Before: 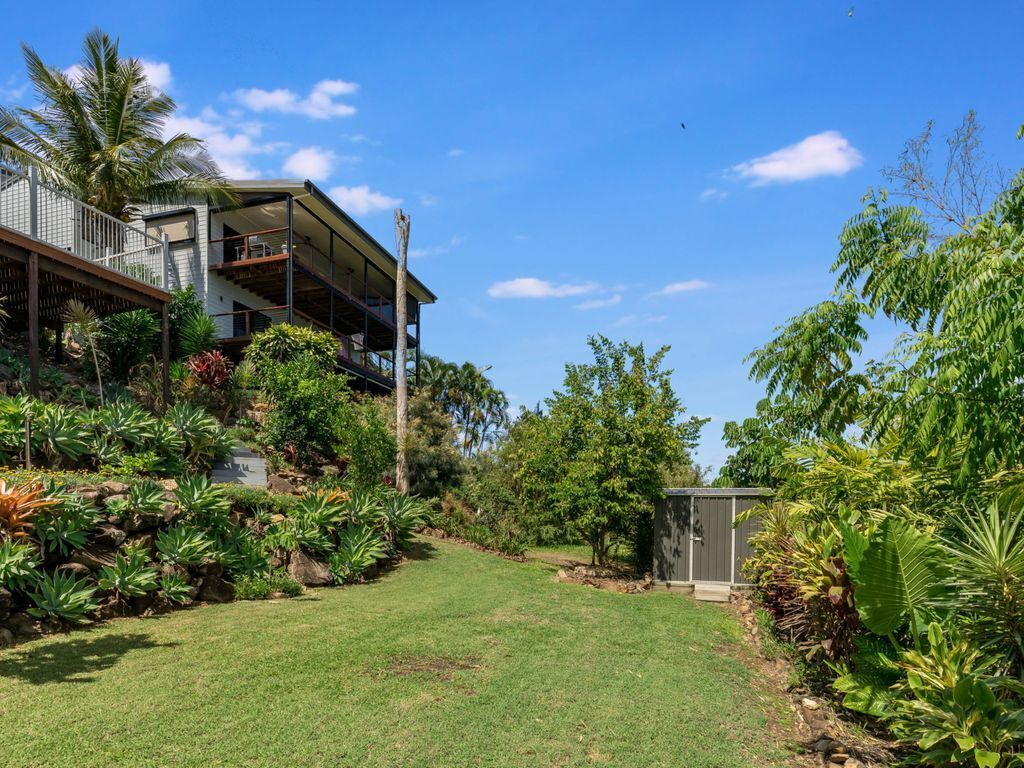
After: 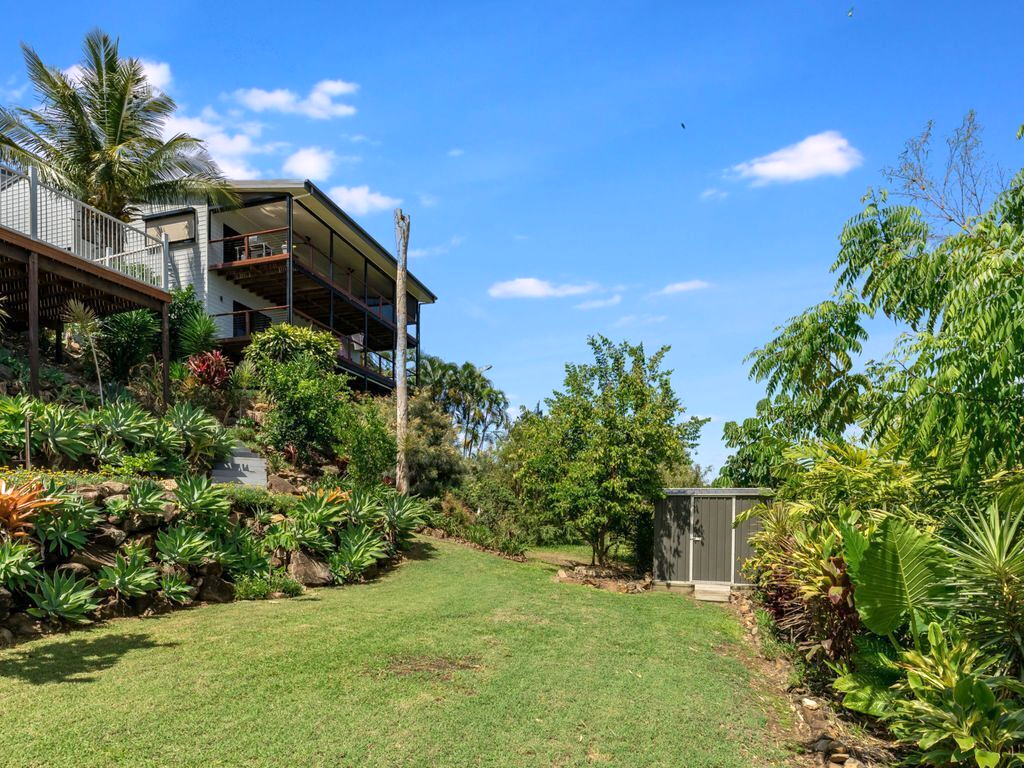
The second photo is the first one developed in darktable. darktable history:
levels: levels [0, 0.498, 0.996]
exposure: exposure 0.22 EV, compensate highlight preservation false
